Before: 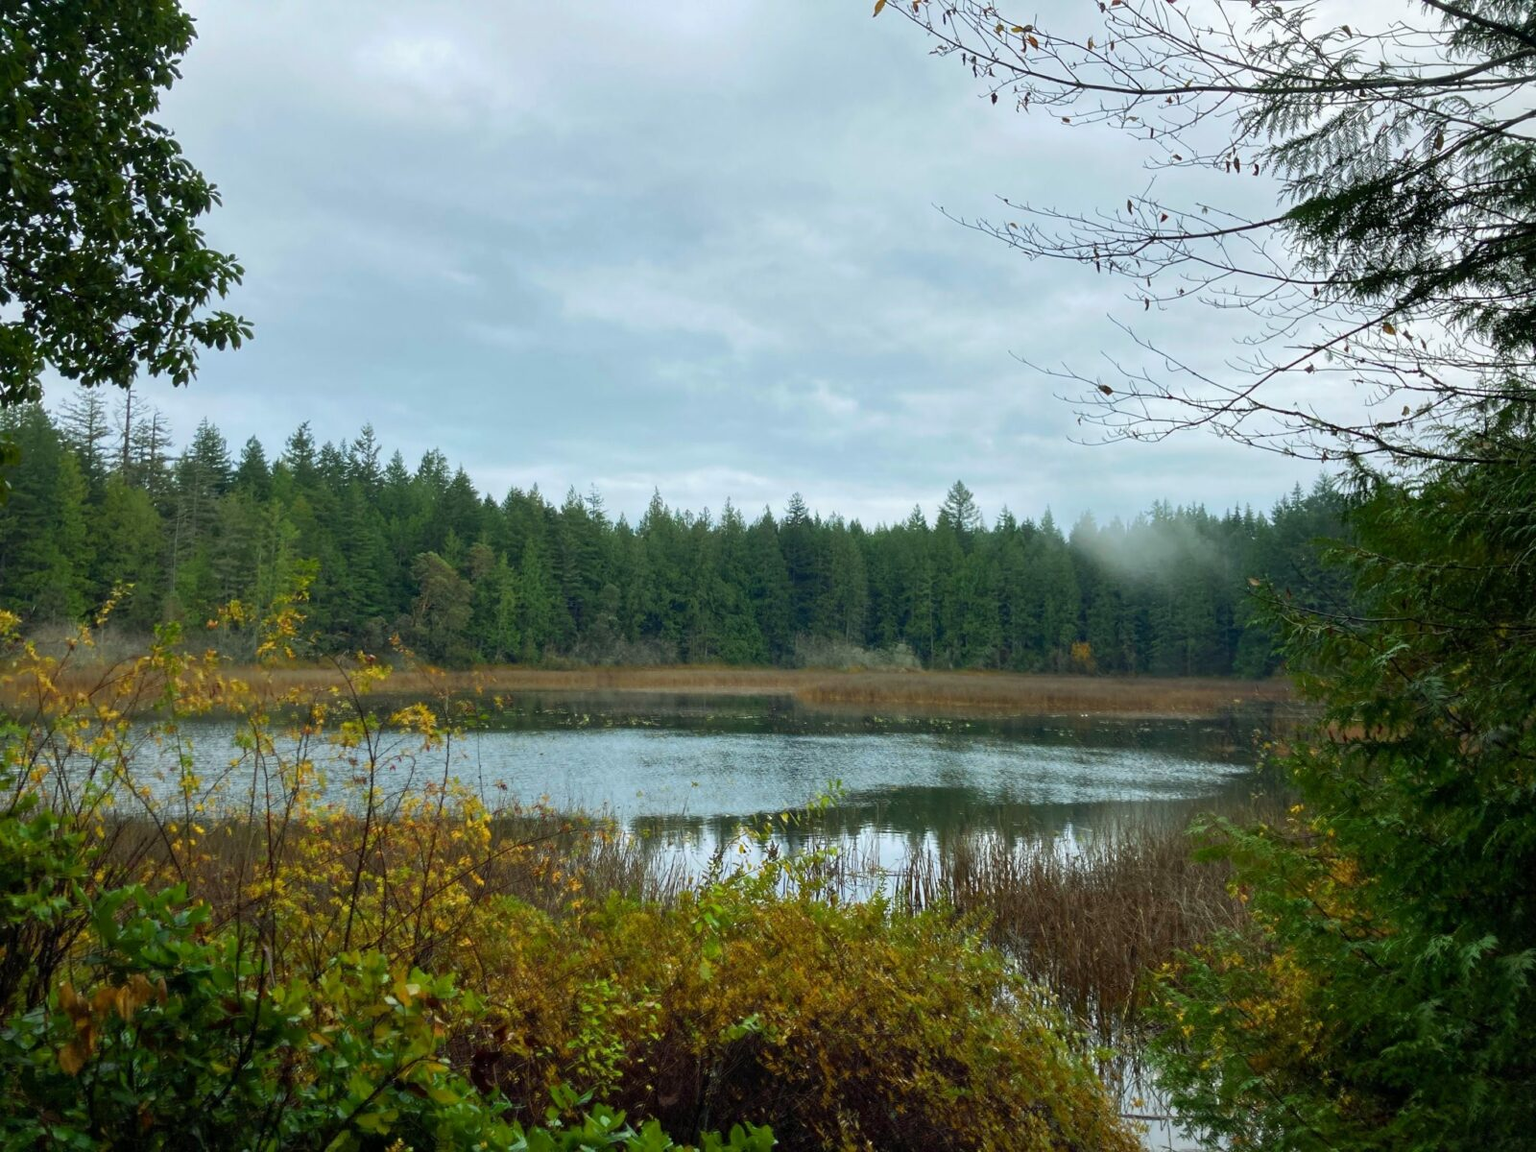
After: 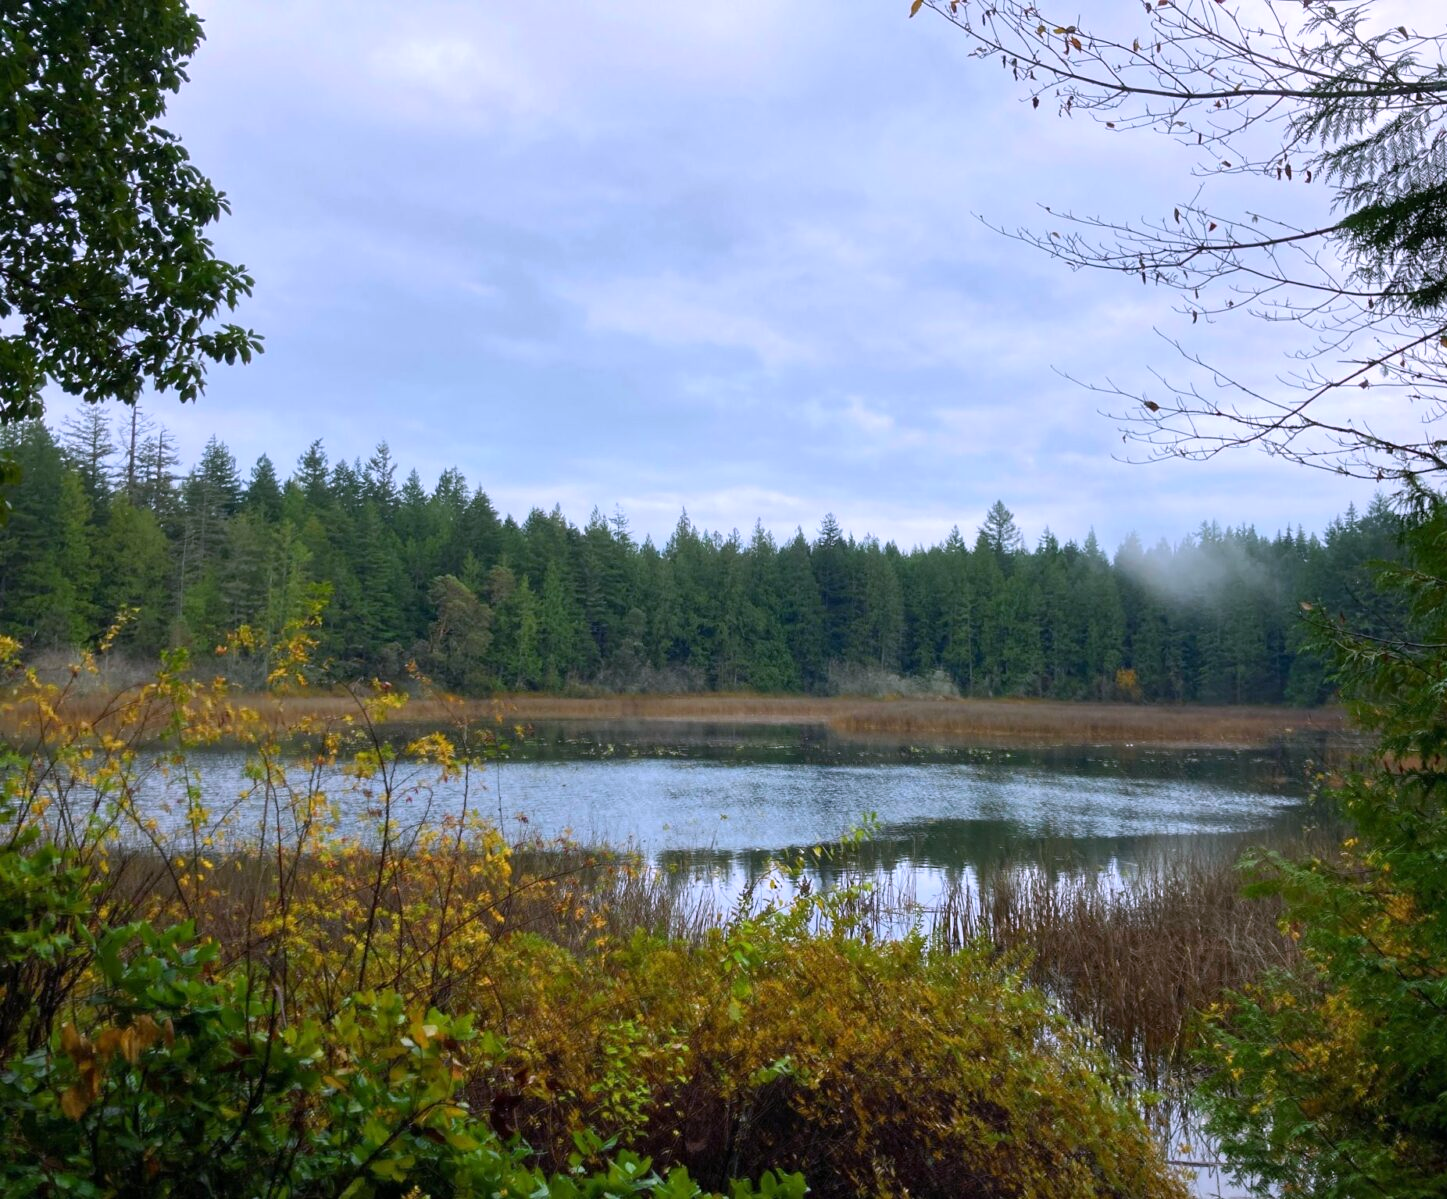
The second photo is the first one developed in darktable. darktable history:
white balance: red 1.042, blue 1.17
crop: right 9.509%, bottom 0.031%
